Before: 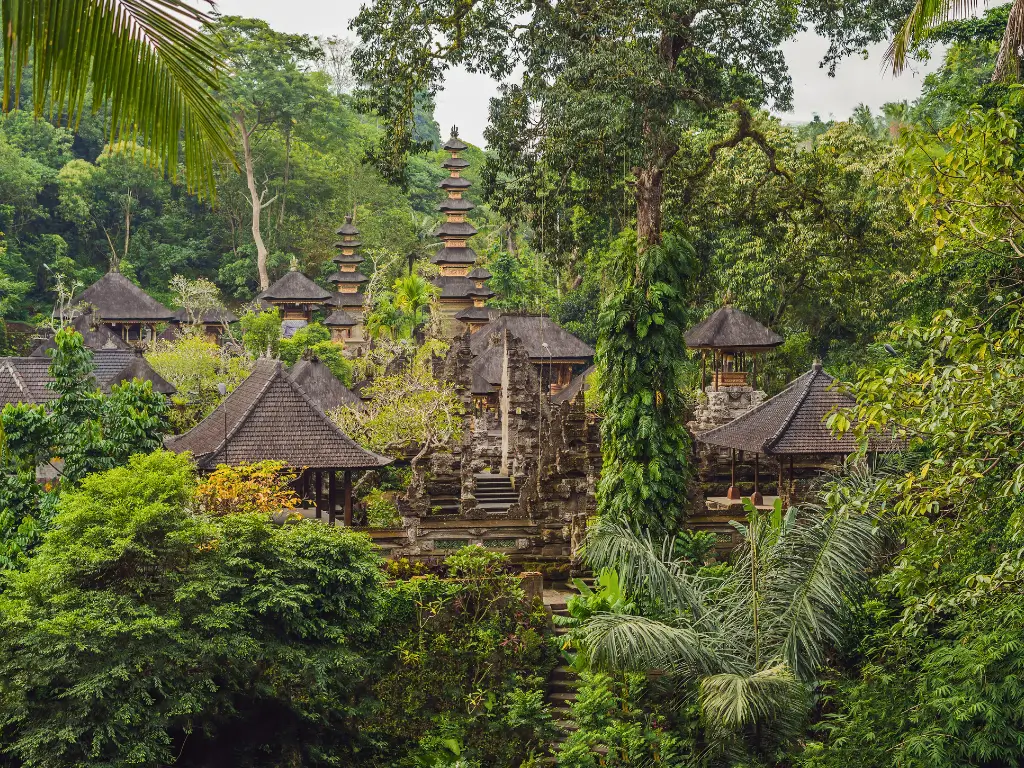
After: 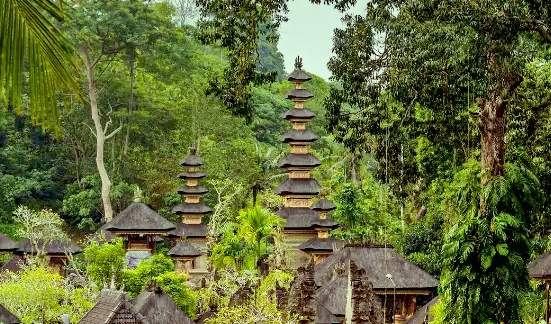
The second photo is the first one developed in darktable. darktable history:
exposure: black level correction 0.025, exposure 0.182 EV, compensate highlight preservation false
color balance: mode lift, gamma, gain (sRGB), lift [0.997, 0.979, 1.021, 1.011], gamma [1, 1.084, 0.916, 0.998], gain [1, 0.87, 1.13, 1.101], contrast 4.55%, contrast fulcrum 38.24%, output saturation 104.09%
shadows and highlights: shadows color adjustment 97.66%, soften with gaussian
graduated density: on, module defaults
crop: left 15.306%, top 9.065%, right 30.789%, bottom 48.638%
white balance: red 1.127, blue 0.943
